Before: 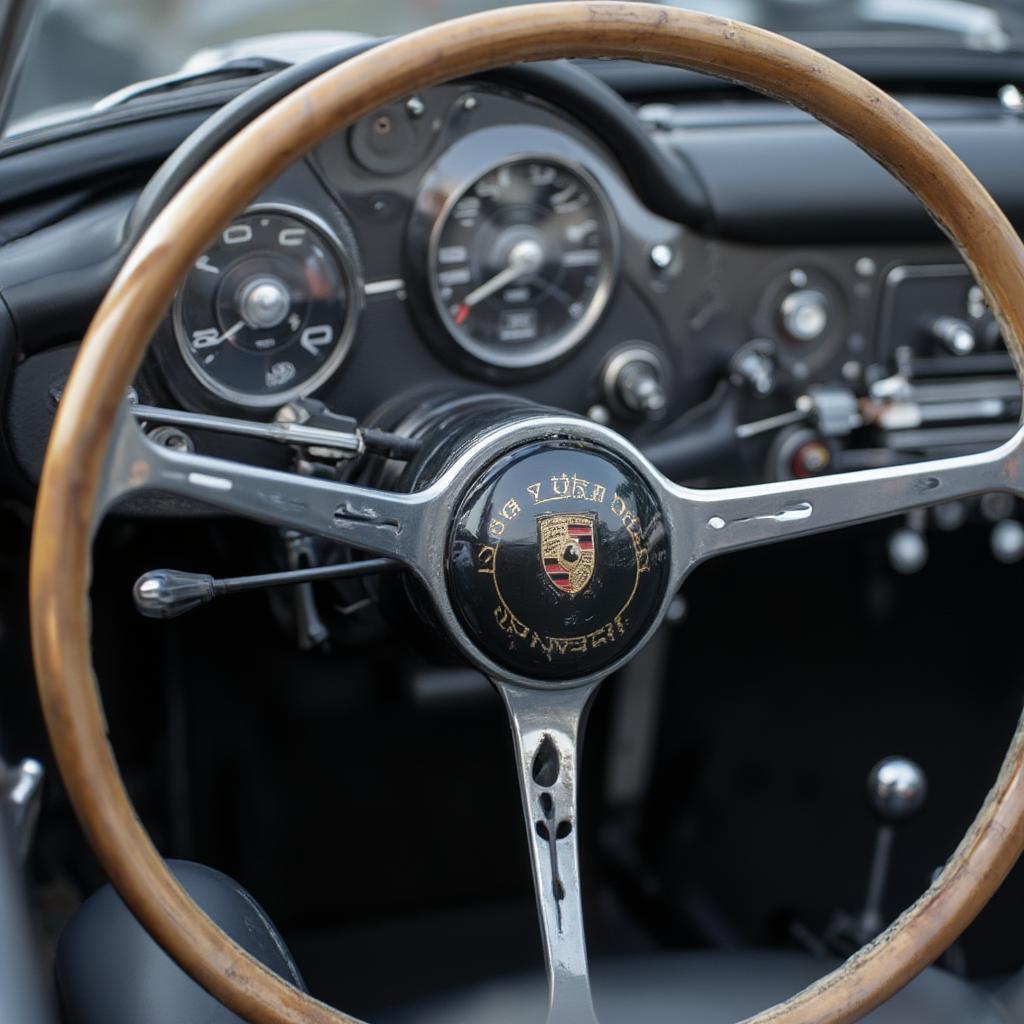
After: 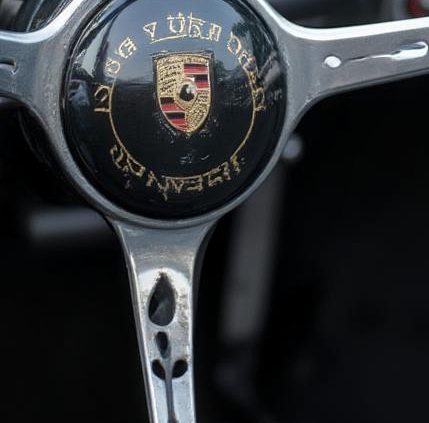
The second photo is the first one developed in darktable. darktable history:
crop: left 37.504%, top 45.079%, right 20.542%, bottom 13.56%
local contrast: mode bilateral grid, contrast 19, coarseness 50, detail 119%, midtone range 0.2
